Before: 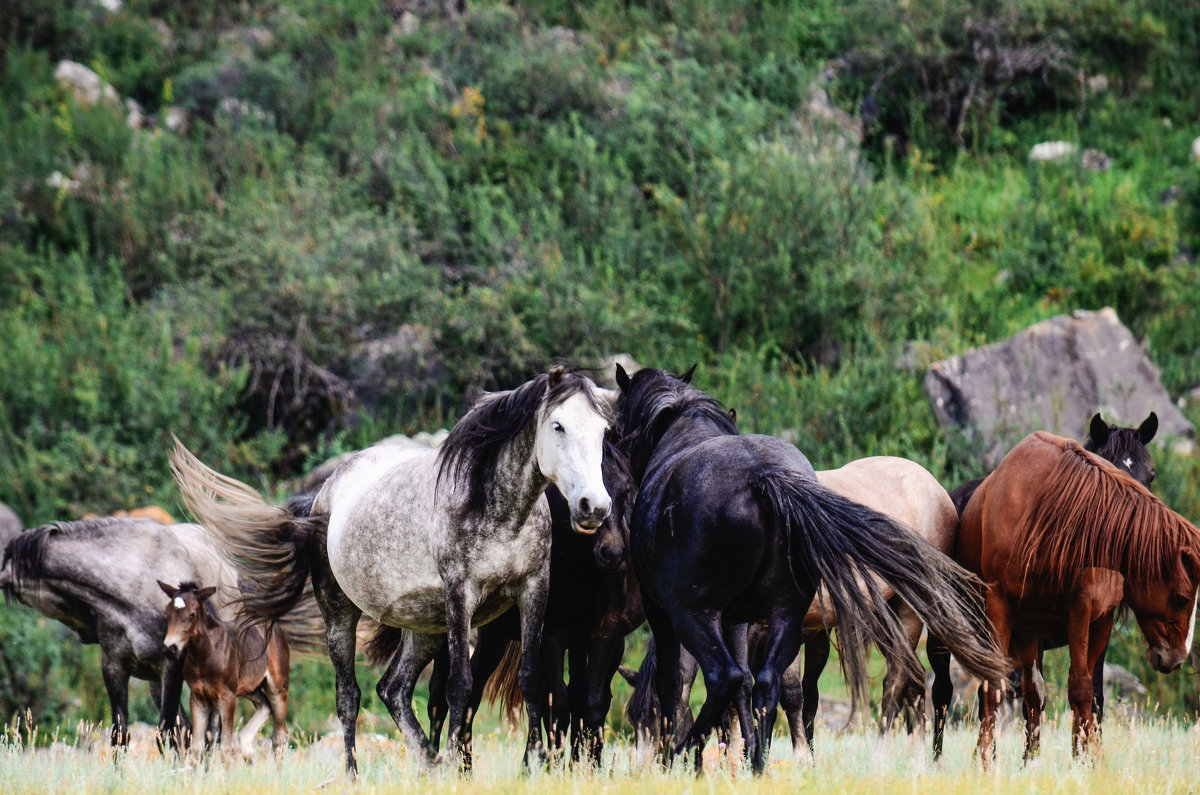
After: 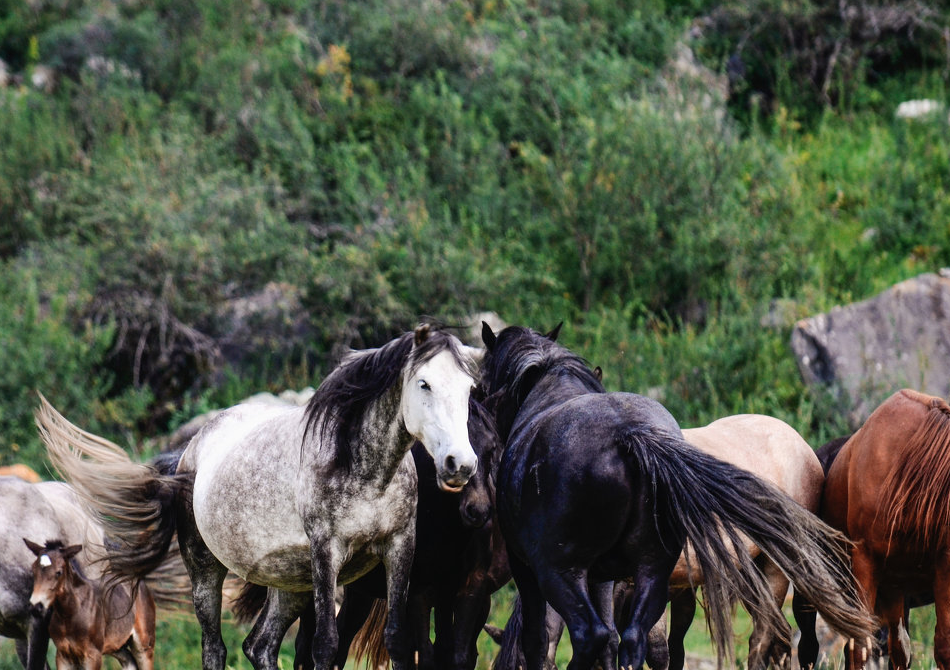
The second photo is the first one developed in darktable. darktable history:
color zones: curves: ch0 [(0.25, 0.5) (0.636, 0.25) (0.75, 0.5)]
crop: left 11.225%, top 5.381%, right 9.565%, bottom 10.314%
exposure: exposure -0.01 EV, compensate highlight preservation false
